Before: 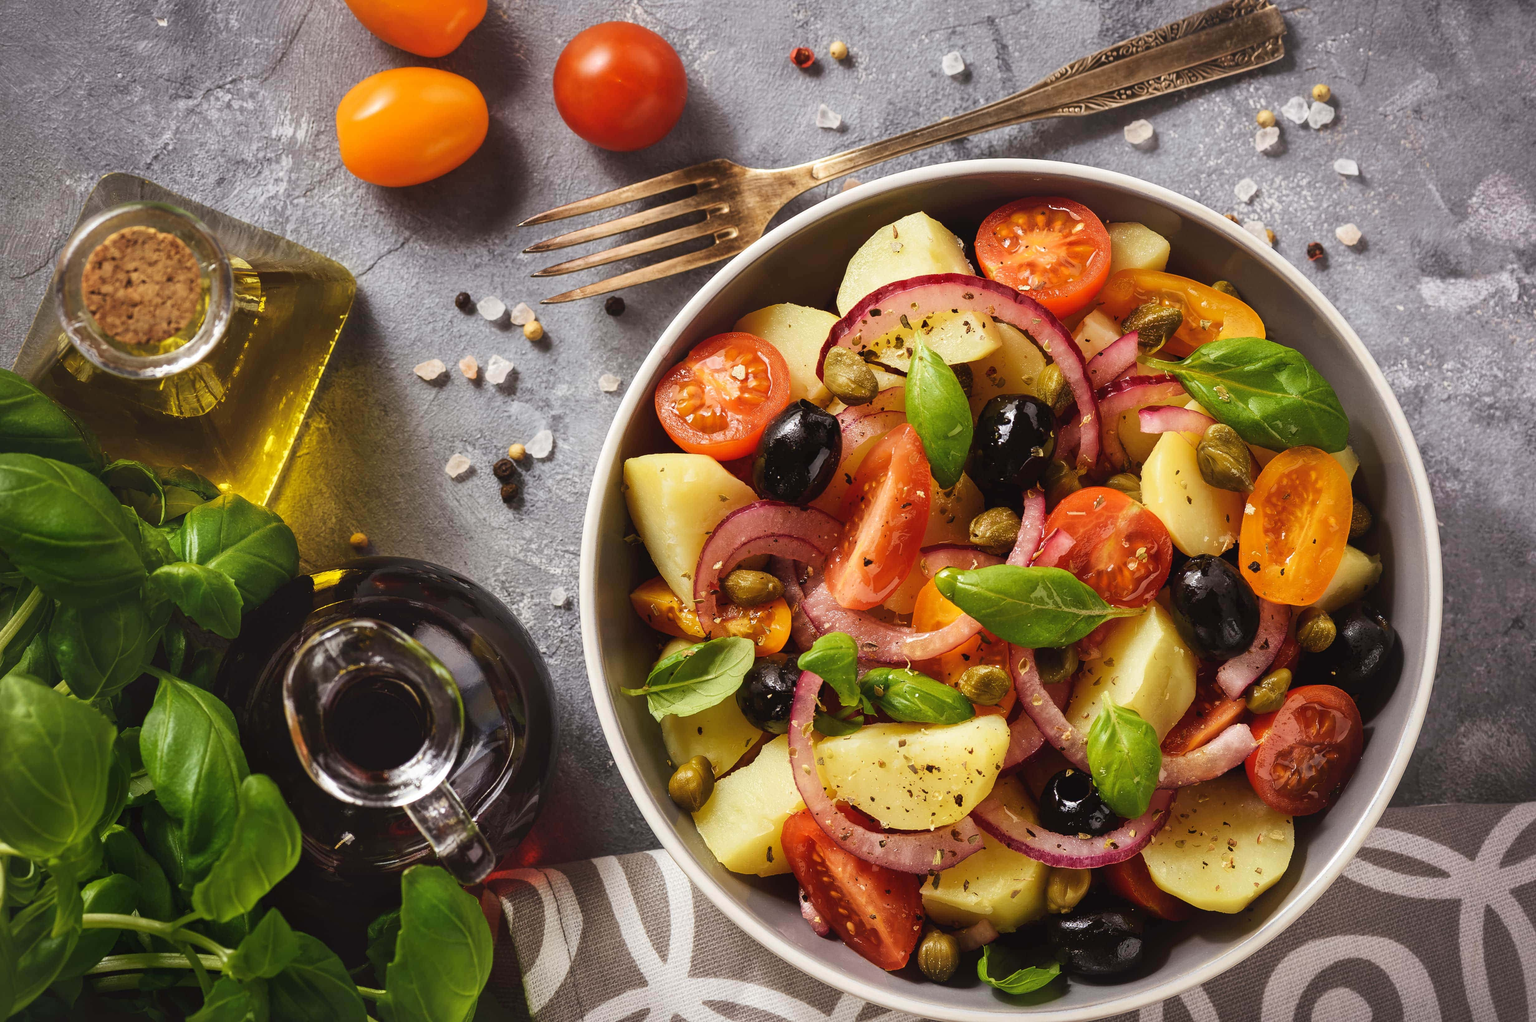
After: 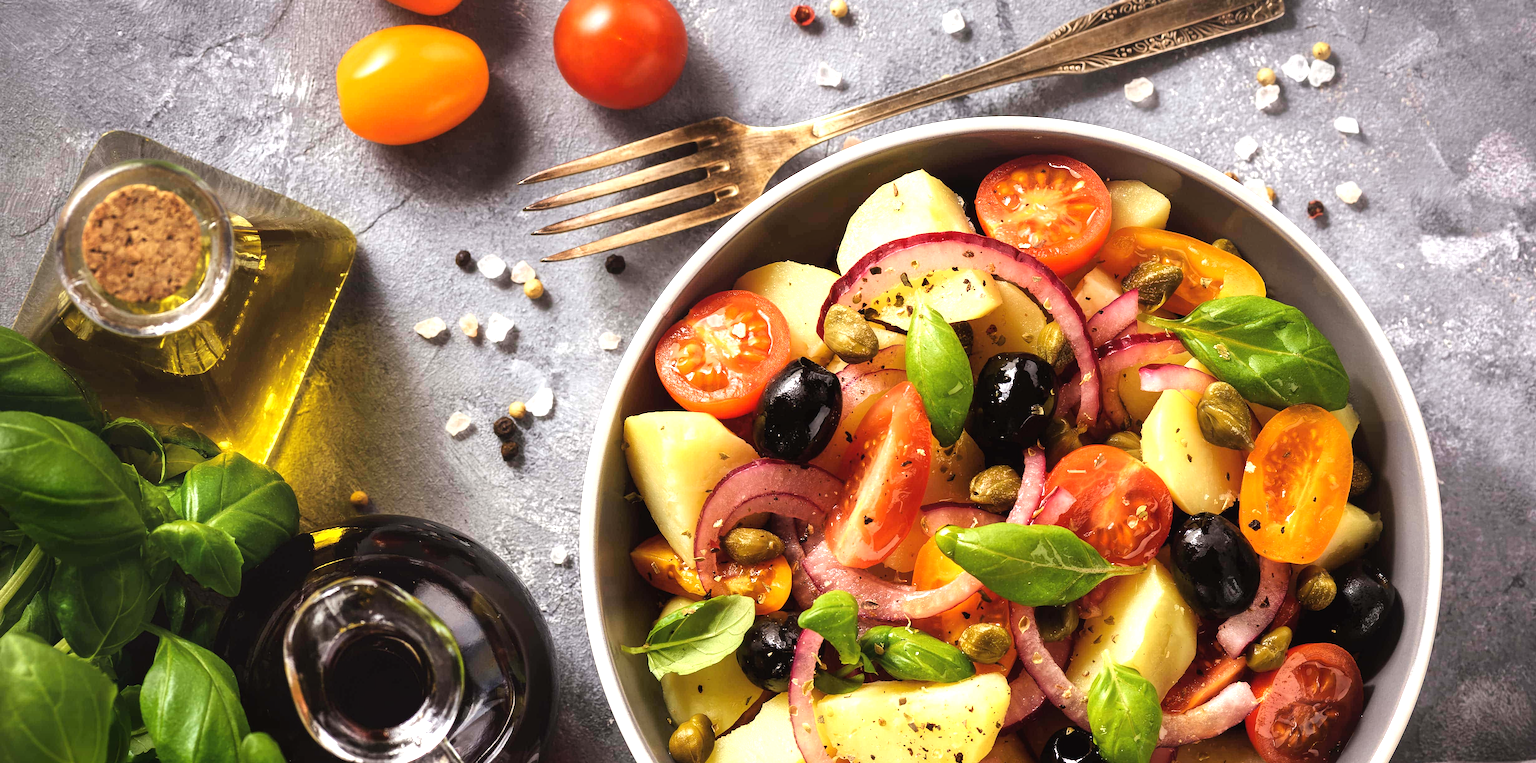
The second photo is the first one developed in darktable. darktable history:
tone equalizer: -8 EV -0.733 EV, -7 EV -0.675 EV, -6 EV -0.61 EV, -5 EV -0.37 EV, -3 EV 0.393 EV, -2 EV 0.6 EV, -1 EV 0.699 EV, +0 EV 0.754 EV
crop: top 4.162%, bottom 21.106%
